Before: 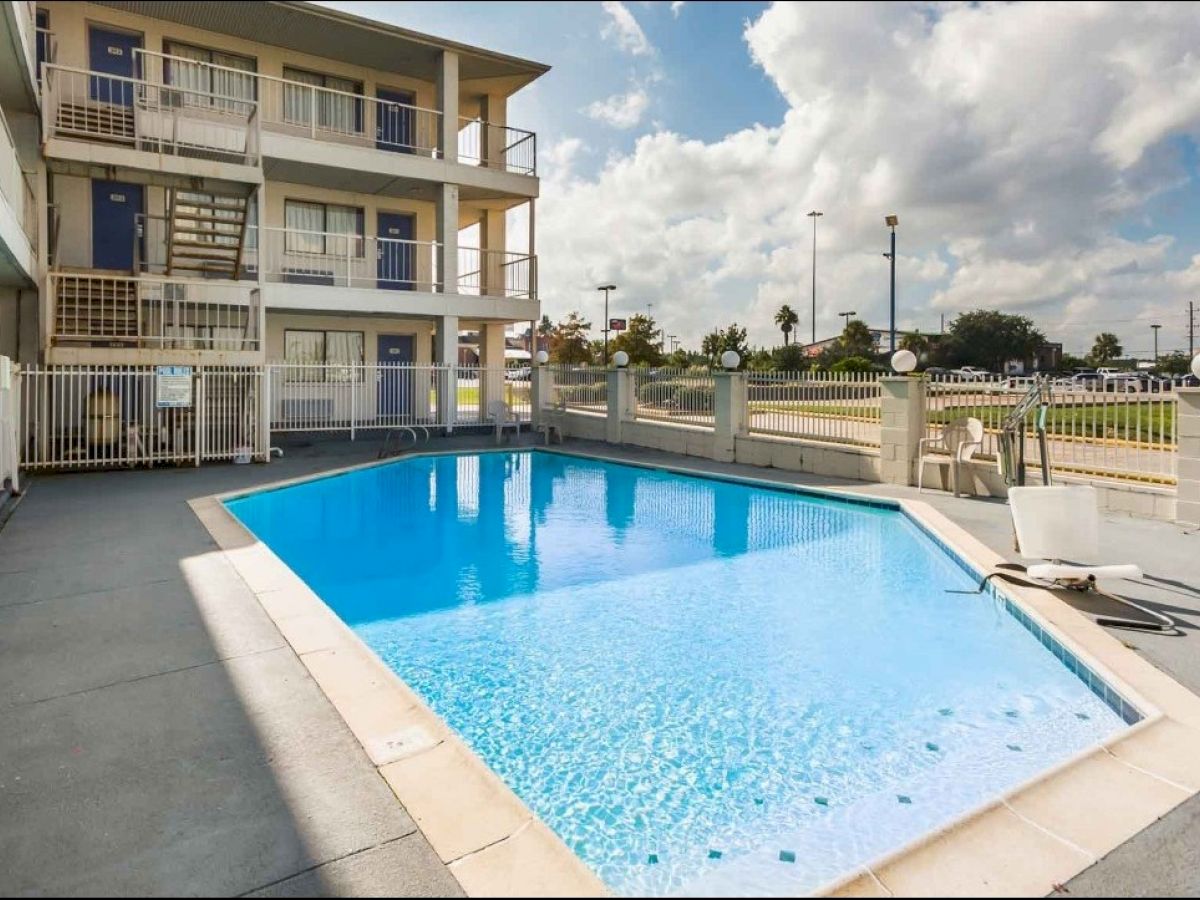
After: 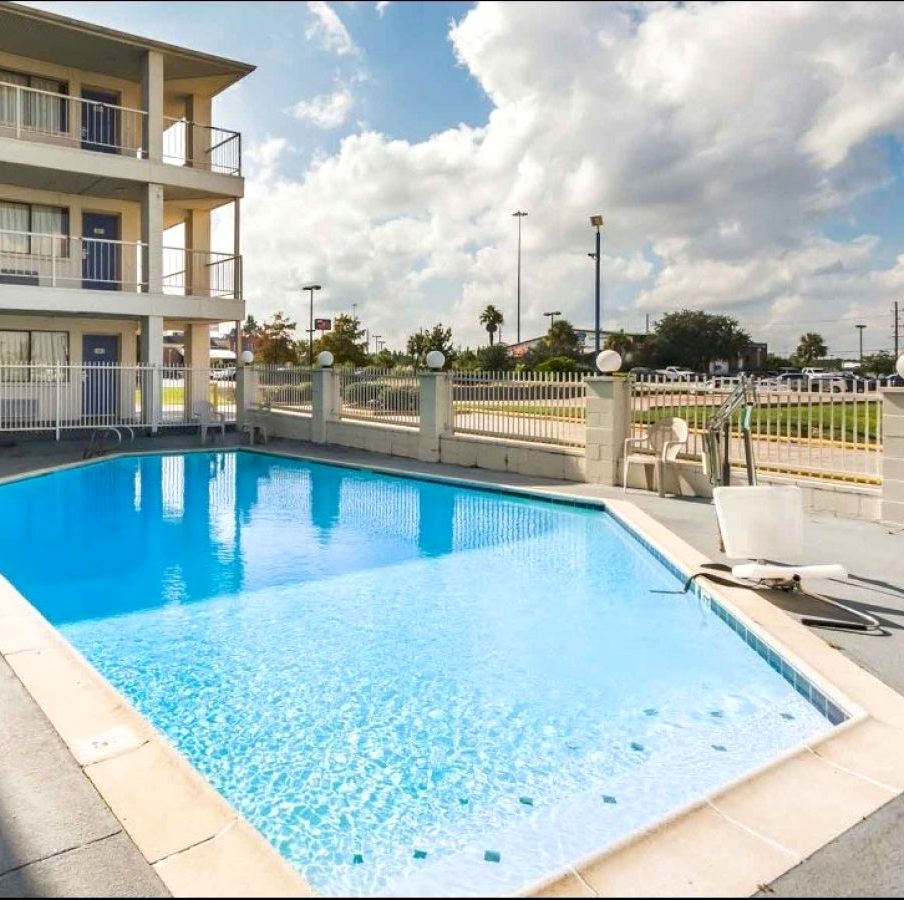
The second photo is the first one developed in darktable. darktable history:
exposure: black level correction 0.001, exposure 0.191 EV, compensate highlight preservation false
crop and rotate: left 24.6%
